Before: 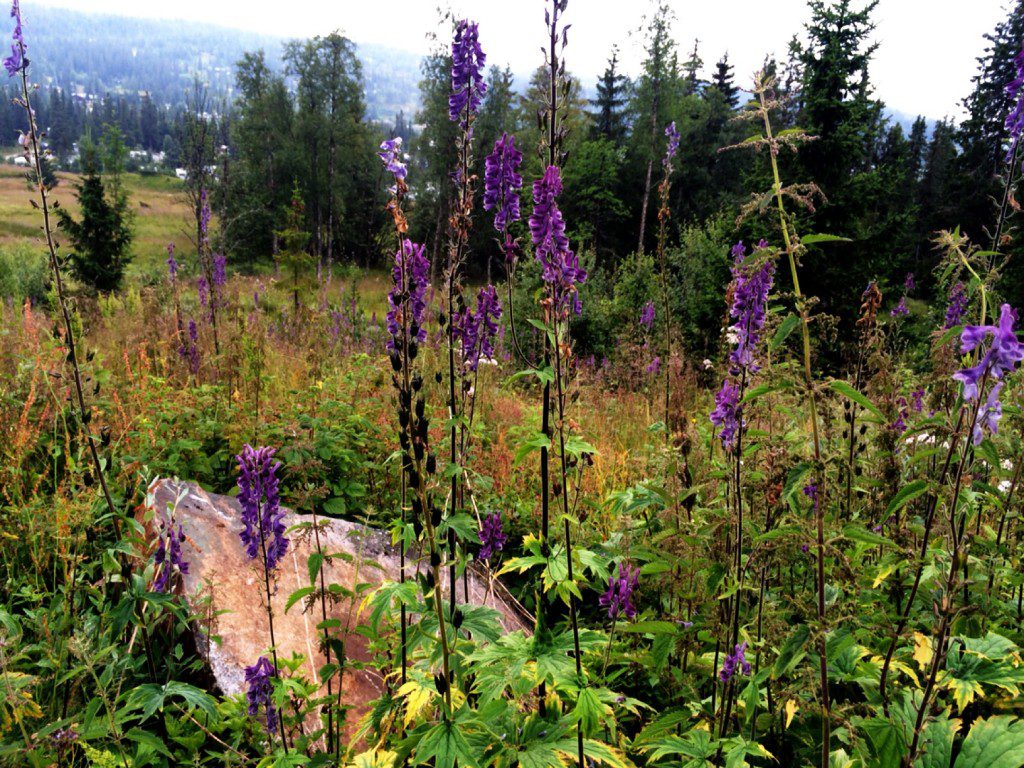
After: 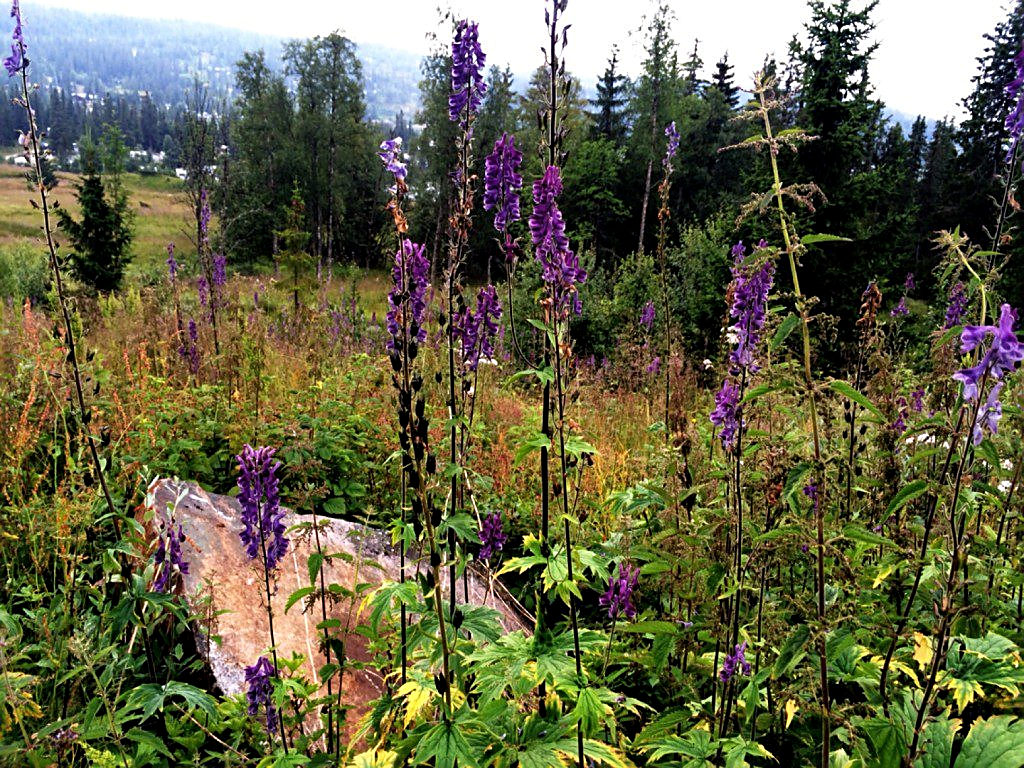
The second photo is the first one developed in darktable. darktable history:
exposure: compensate highlight preservation false
contrast equalizer: octaves 7, y [[0.6 ×6], [0.55 ×6], [0 ×6], [0 ×6], [0 ×6]], mix 0.15
sharpen: on, module defaults
